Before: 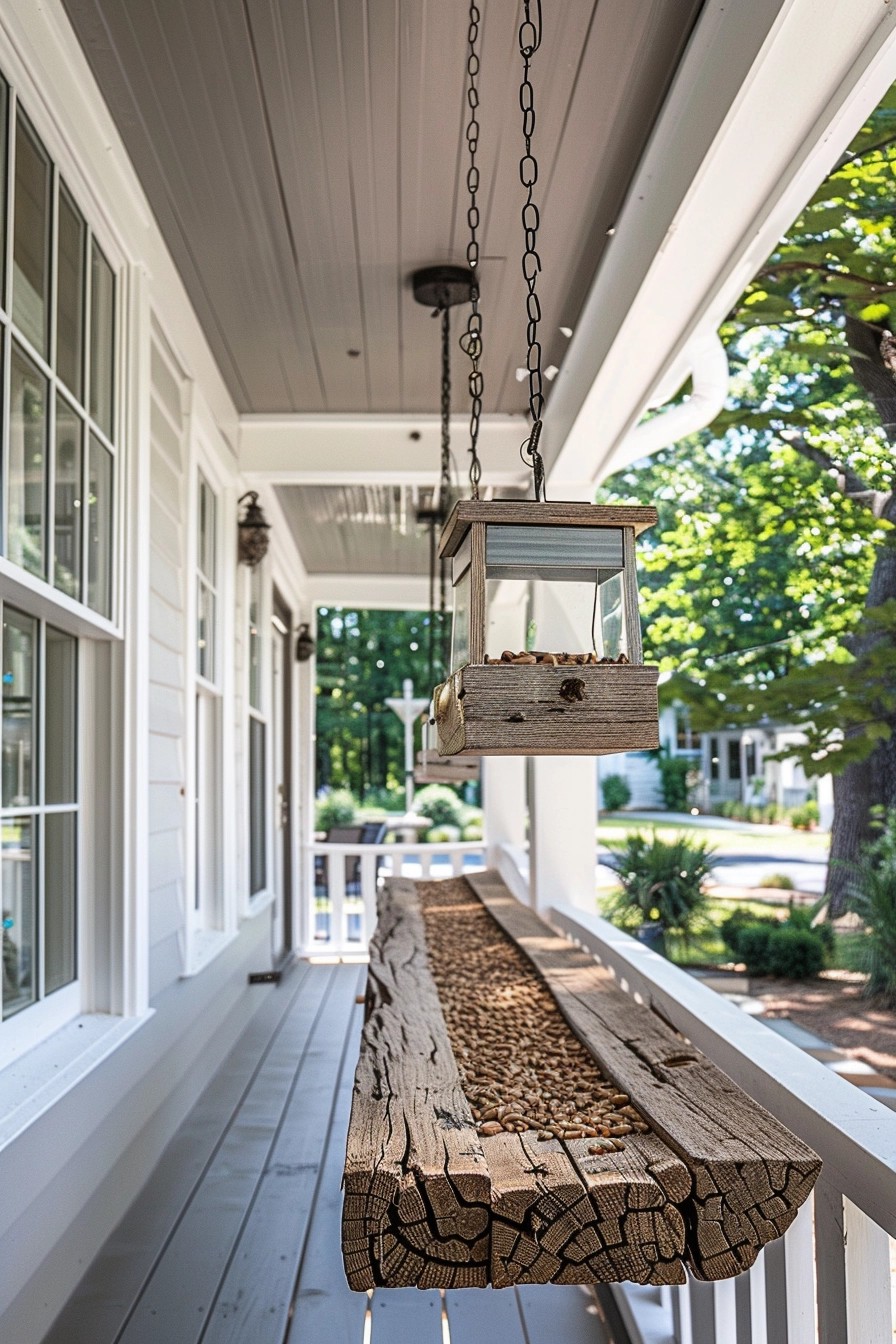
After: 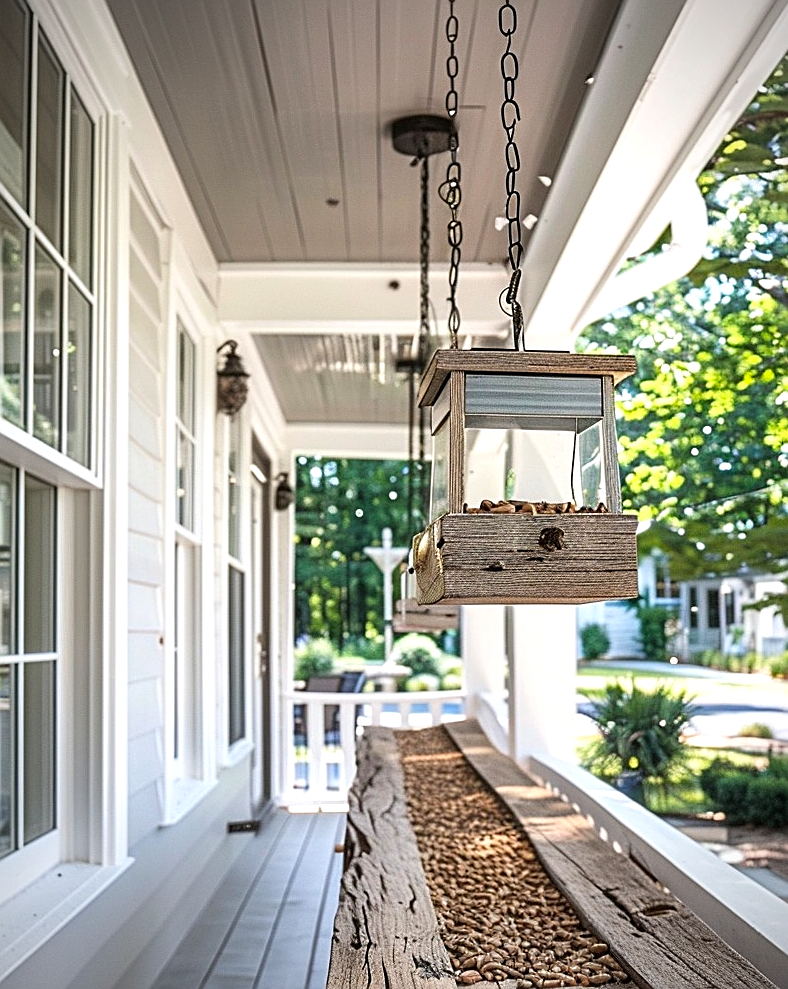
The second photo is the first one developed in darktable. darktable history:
crop and rotate: left 2.425%, top 11.305%, right 9.6%, bottom 15.08%
vignetting: unbound false
exposure: exposure 0.3 EV, compensate highlight preservation false
sharpen: on, module defaults
color balance: output saturation 110%
